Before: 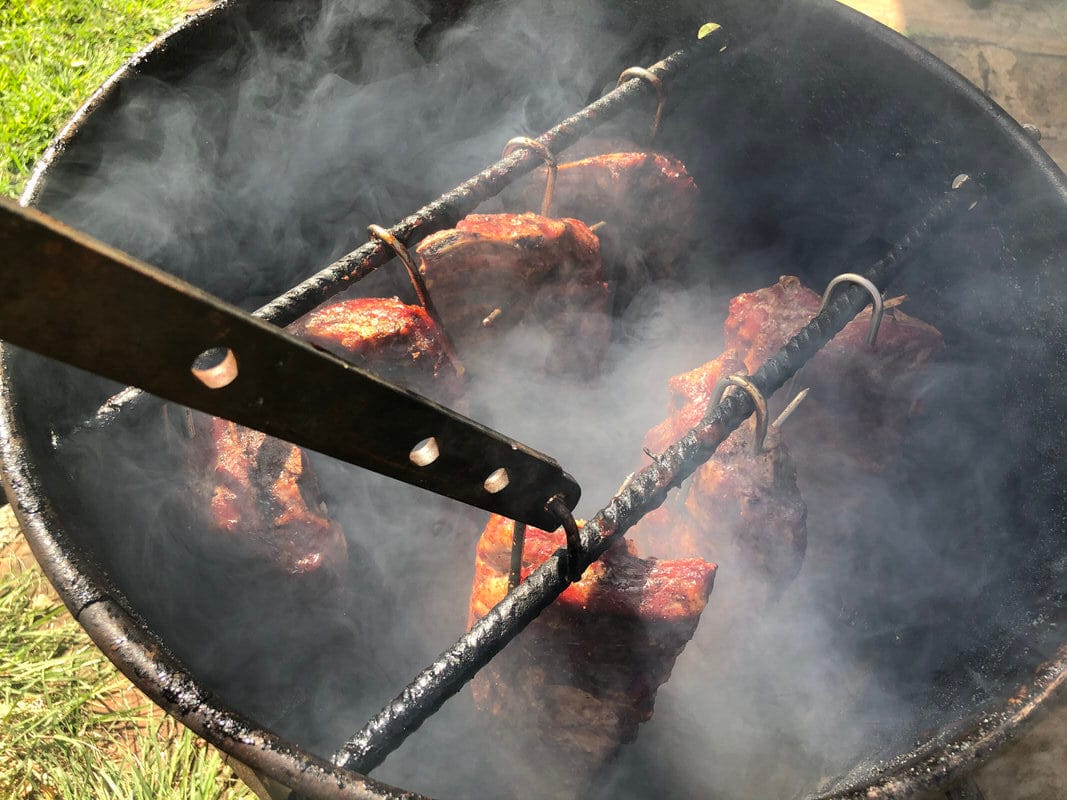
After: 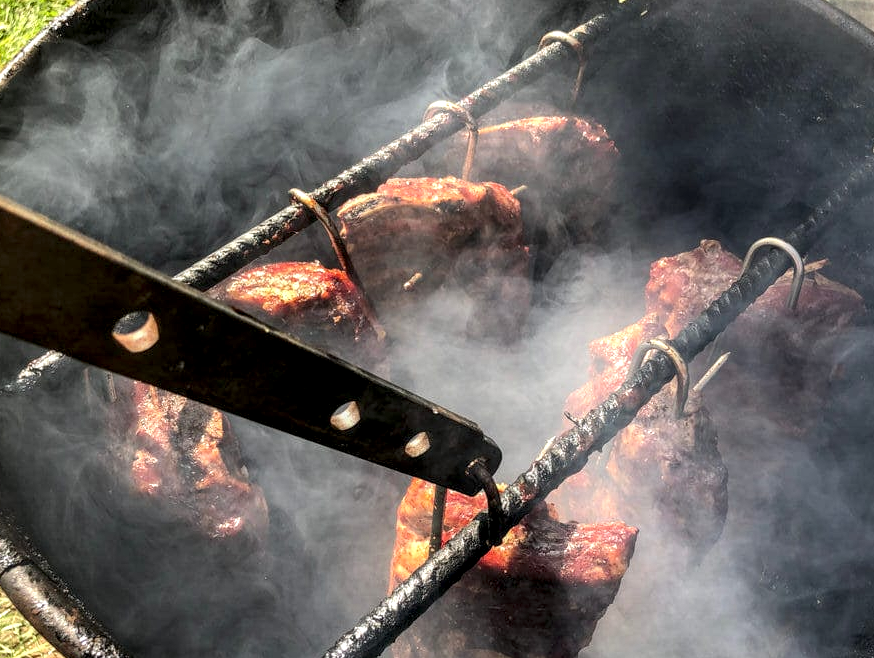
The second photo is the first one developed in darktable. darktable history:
local contrast: detail 154%
crop and rotate: left 7.483%, top 4.537%, right 10.513%, bottom 13.13%
